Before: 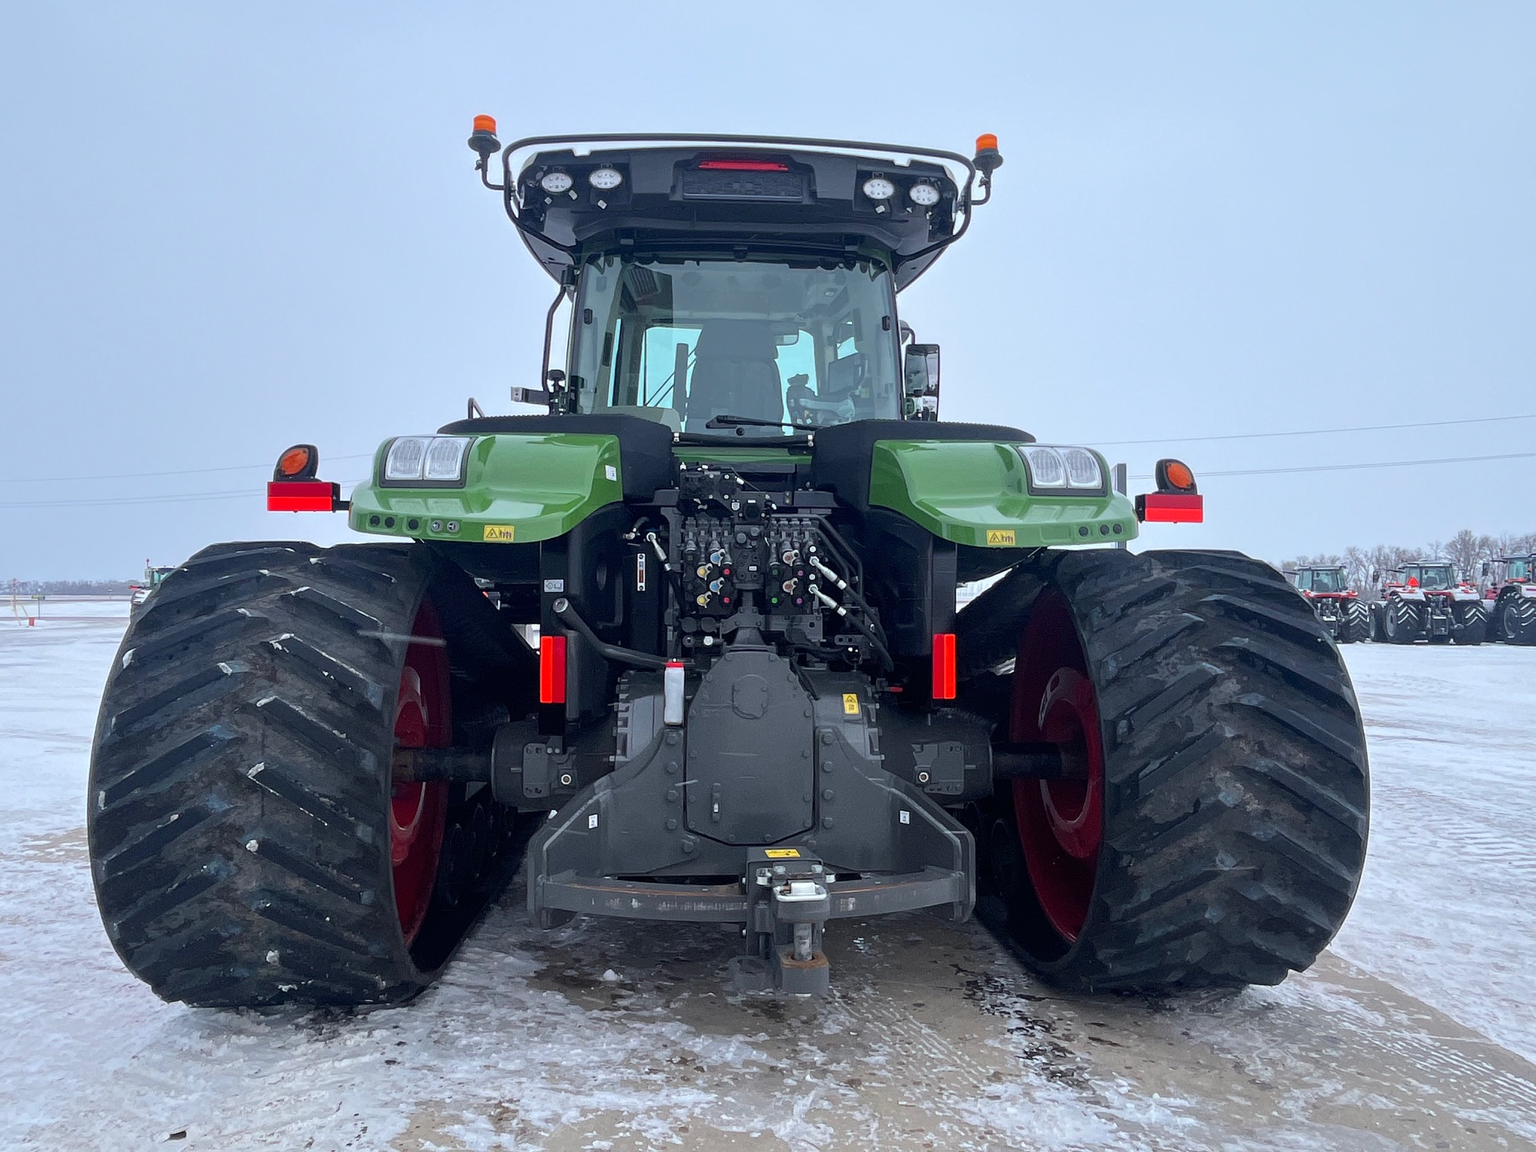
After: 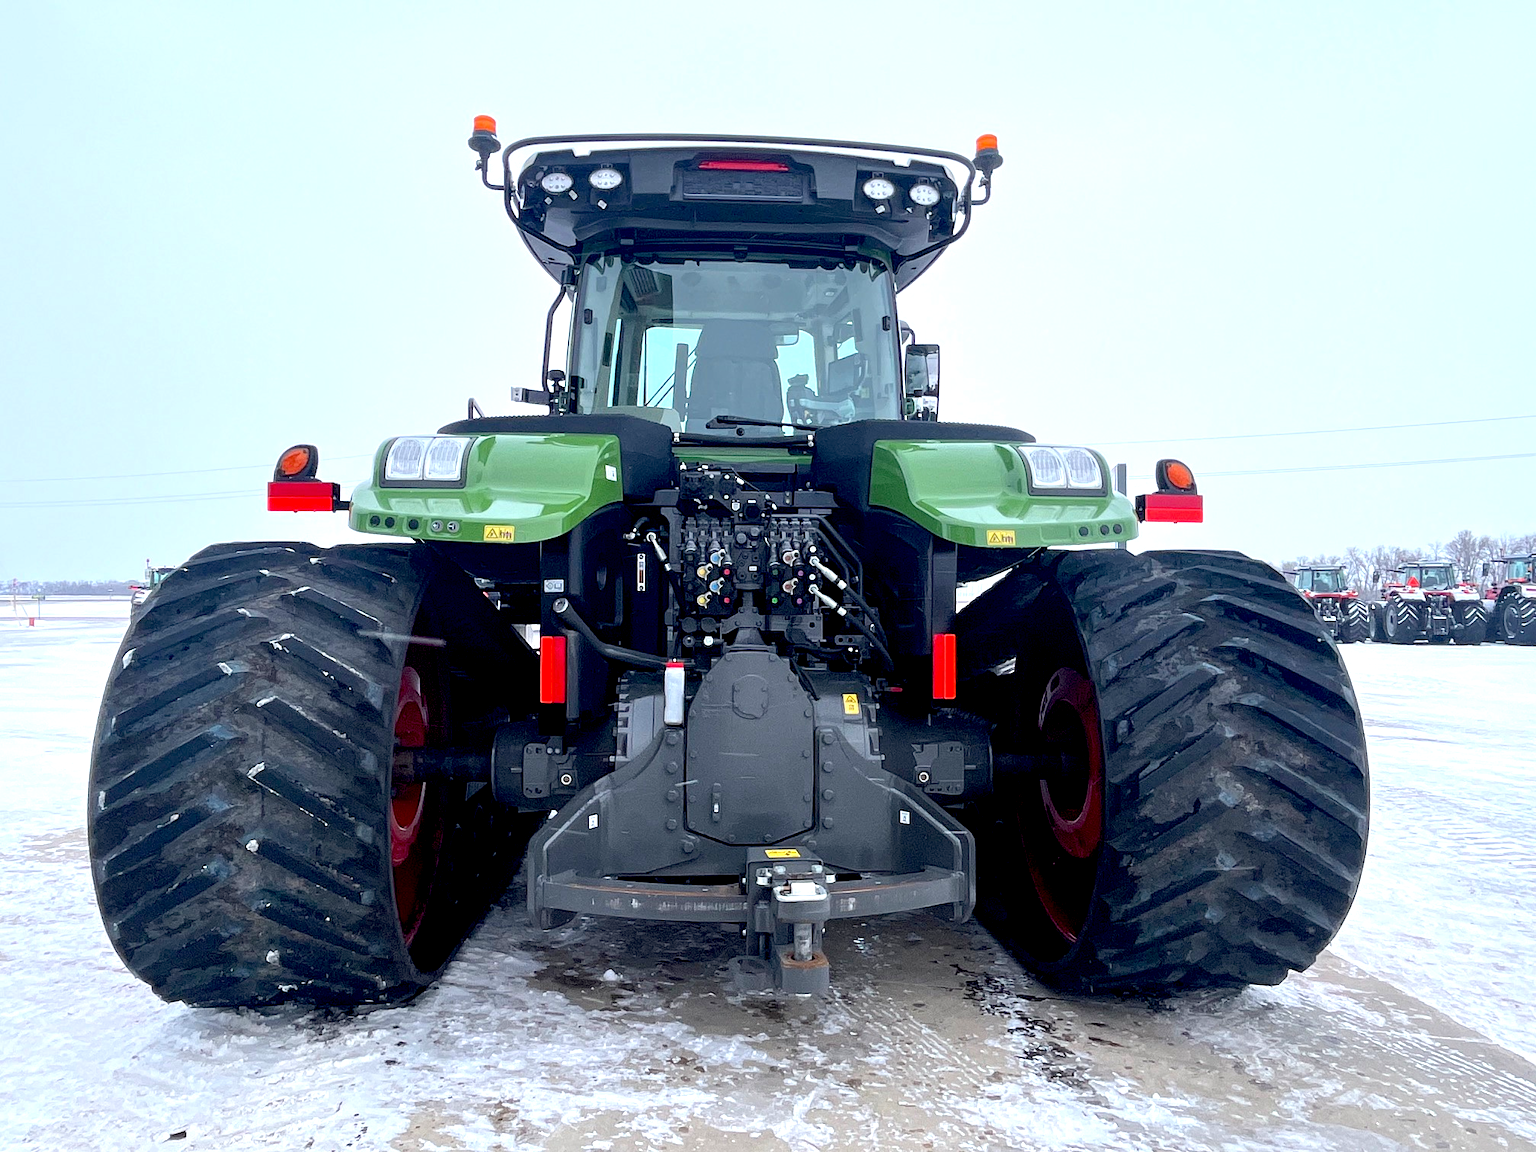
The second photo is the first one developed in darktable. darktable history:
exposure: black level correction 0.012, exposure 0.703 EV, compensate highlight preservation false
